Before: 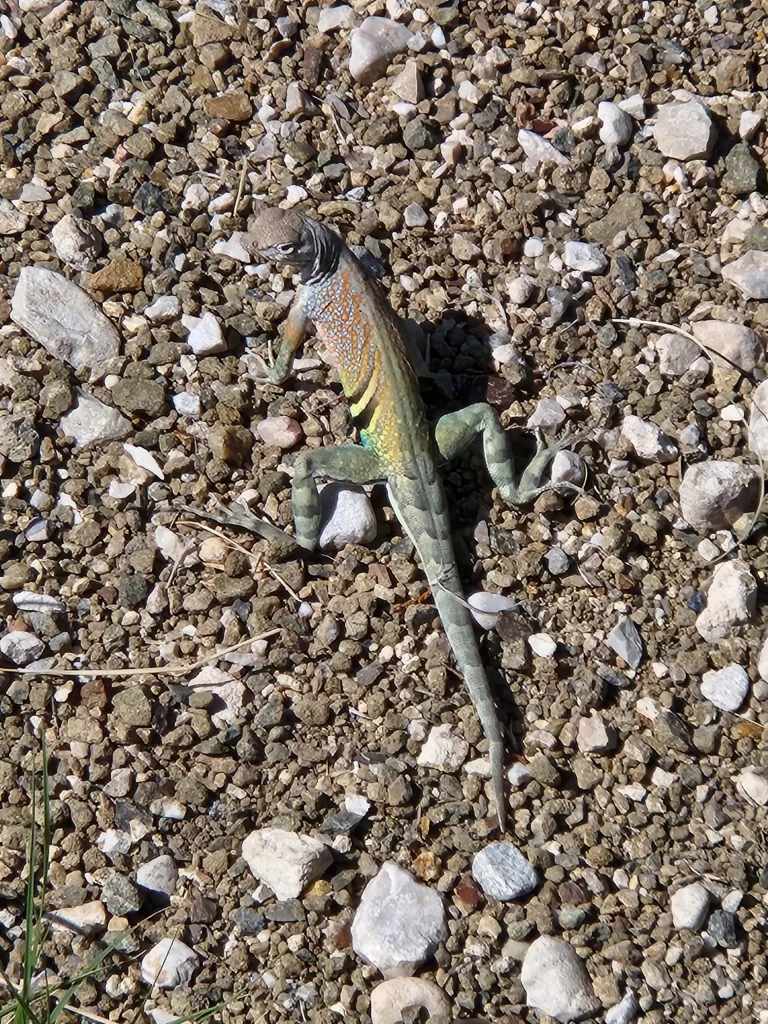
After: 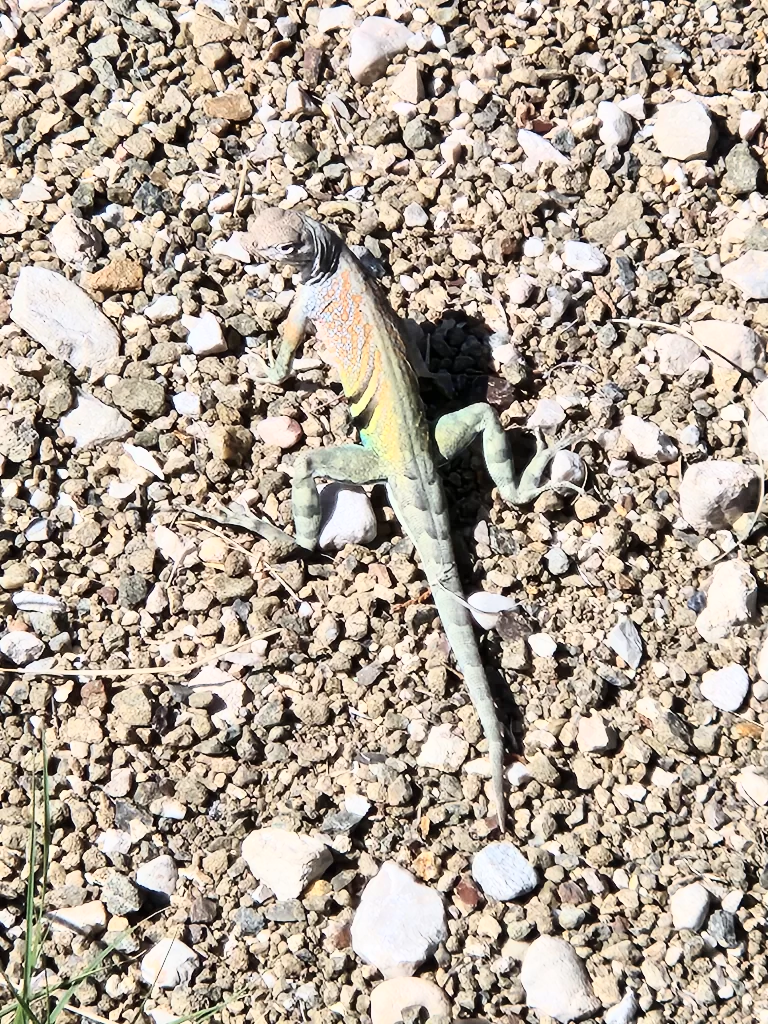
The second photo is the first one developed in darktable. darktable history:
tone curve: curves: ch0 [(0, 0) (0.003, 0.003) (0.011, 0.012) (0.025, 0.027) (0.044, 0.048) (0.069, 0.074) (0.1, 0.117) (0.136, 0.177) (0.177, 0.246) (0.224, 0.324) (0.277, 0.422) (0.335, 0.531) (0.399, 0.633) (0.468, 0.733) (0.543, 0.824) (0.623, 0.895) (0.709, 0.938) (0.801, 0.961) (0.898, 0.98) (1, 1)], color space Lab, independent channels, preserve colors none
